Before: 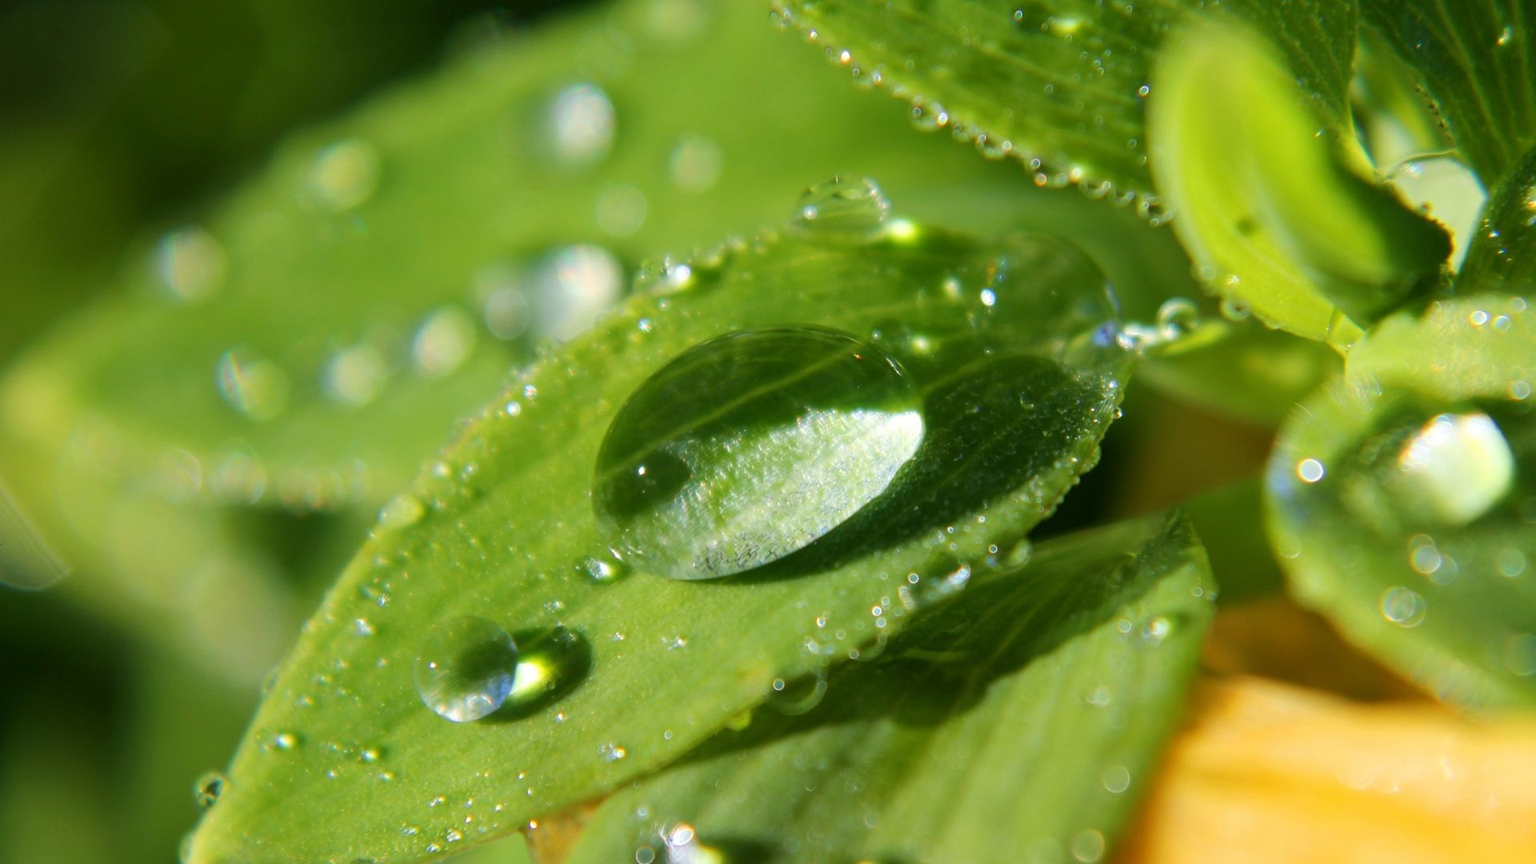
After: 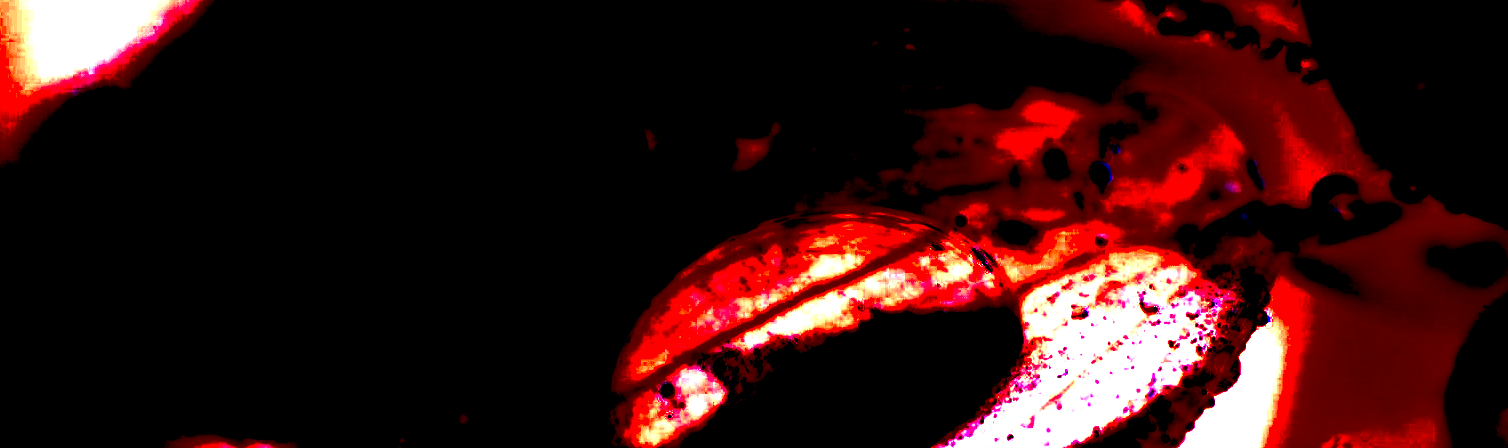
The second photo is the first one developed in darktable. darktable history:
exposure: black level correction 0, exposure 1.2 EV, compensate exposure bias true, compensate highlight preservation false
bloom: size 85%, threshold 5%, strength 85%
crop: left 7.036%, top 18.398%, right 14.379%, bottom 40.043%
white balance: red 8, blue 8
